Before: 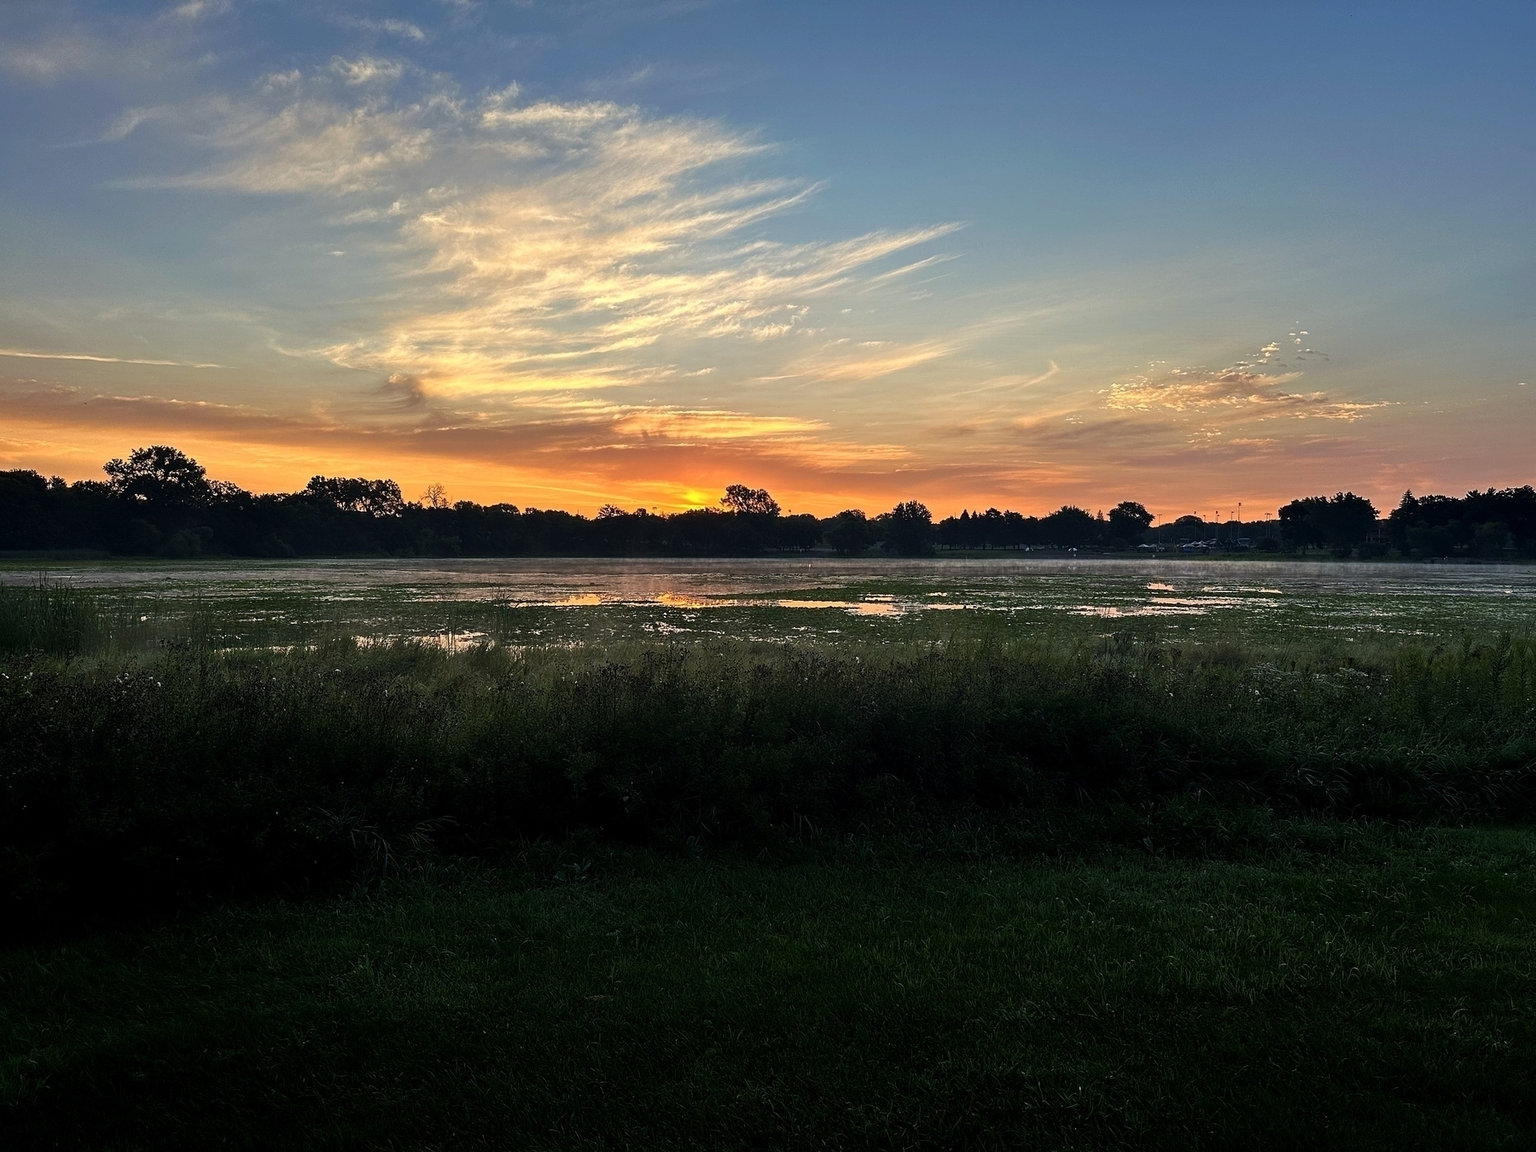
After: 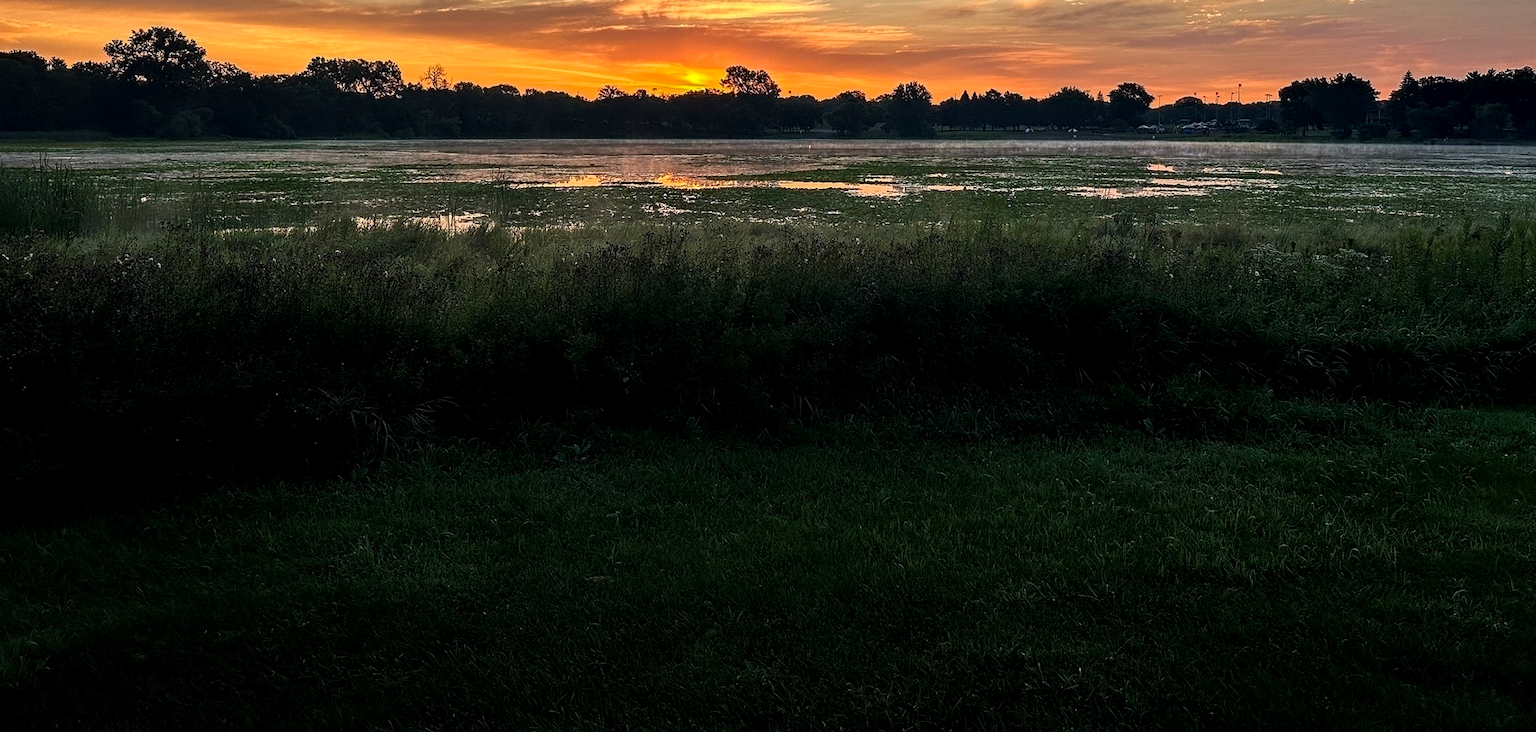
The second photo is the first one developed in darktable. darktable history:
local contrast: detail 130%
crop and rotate: top 36.435%
